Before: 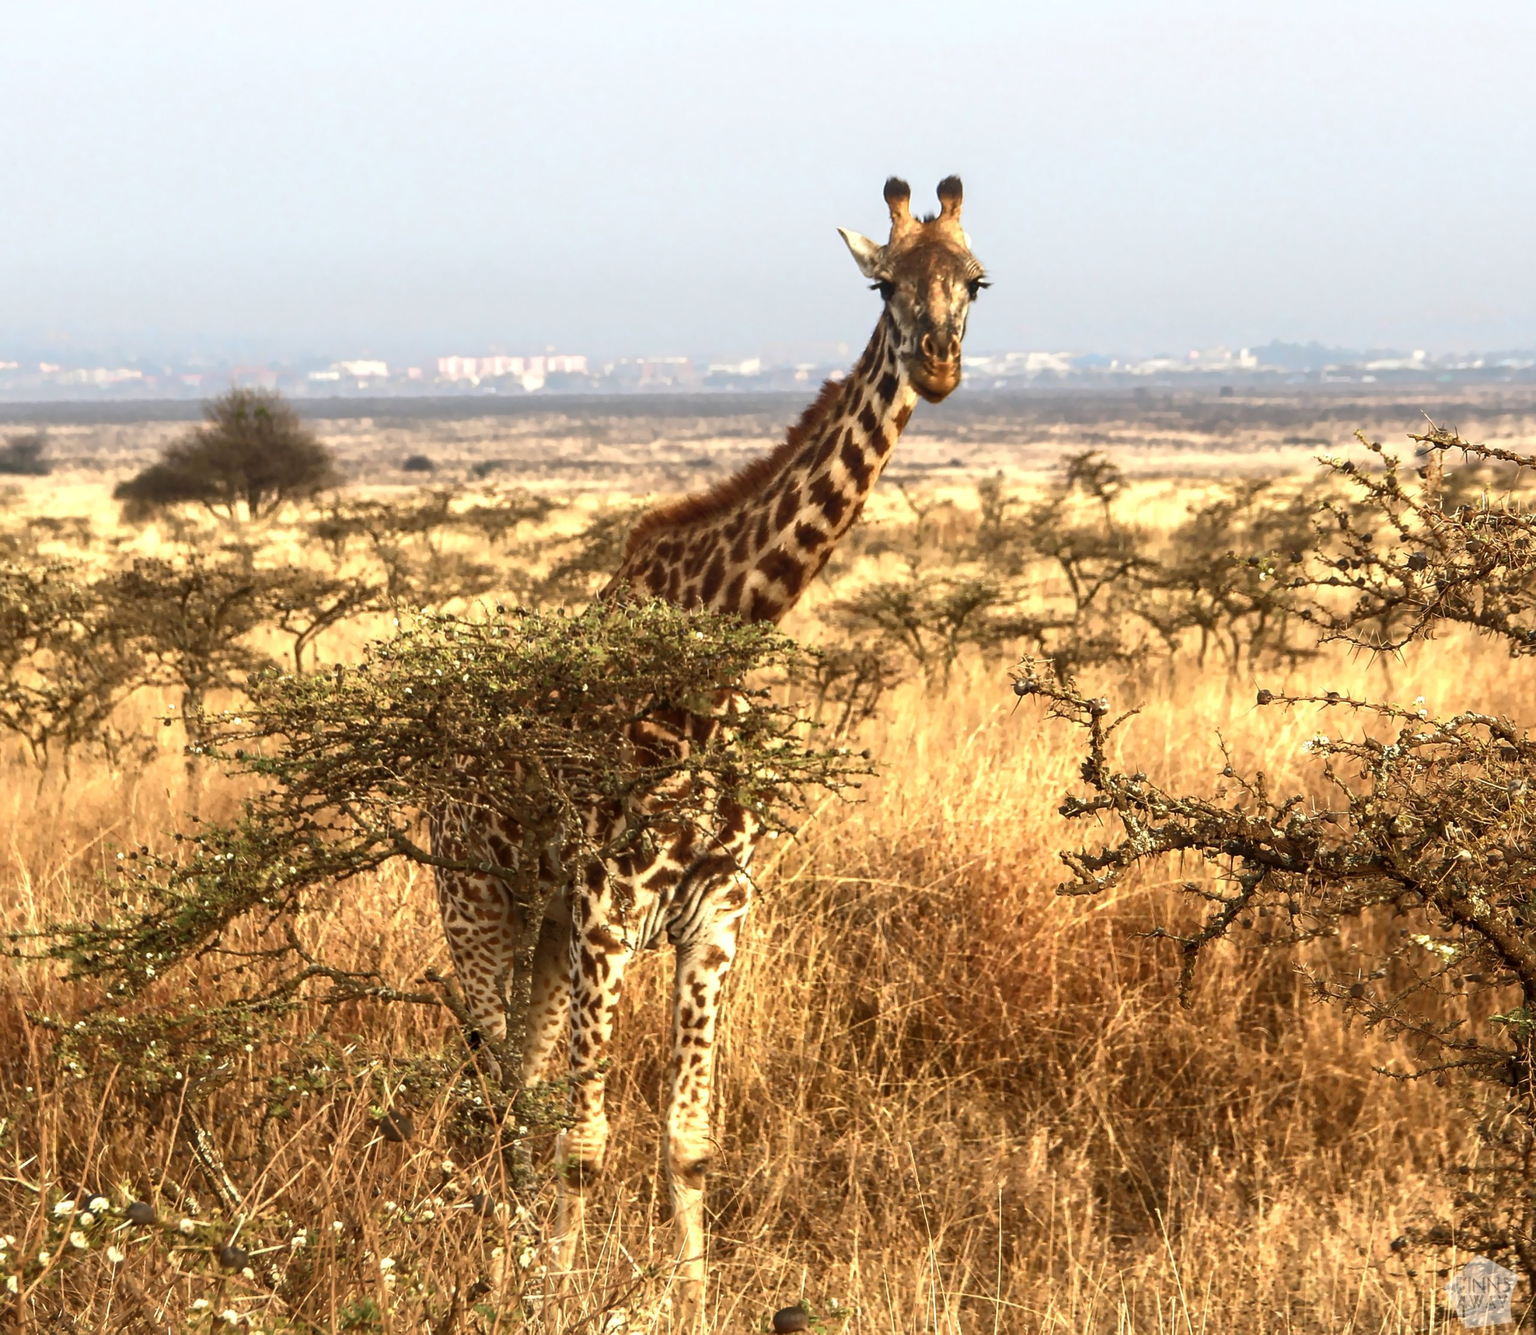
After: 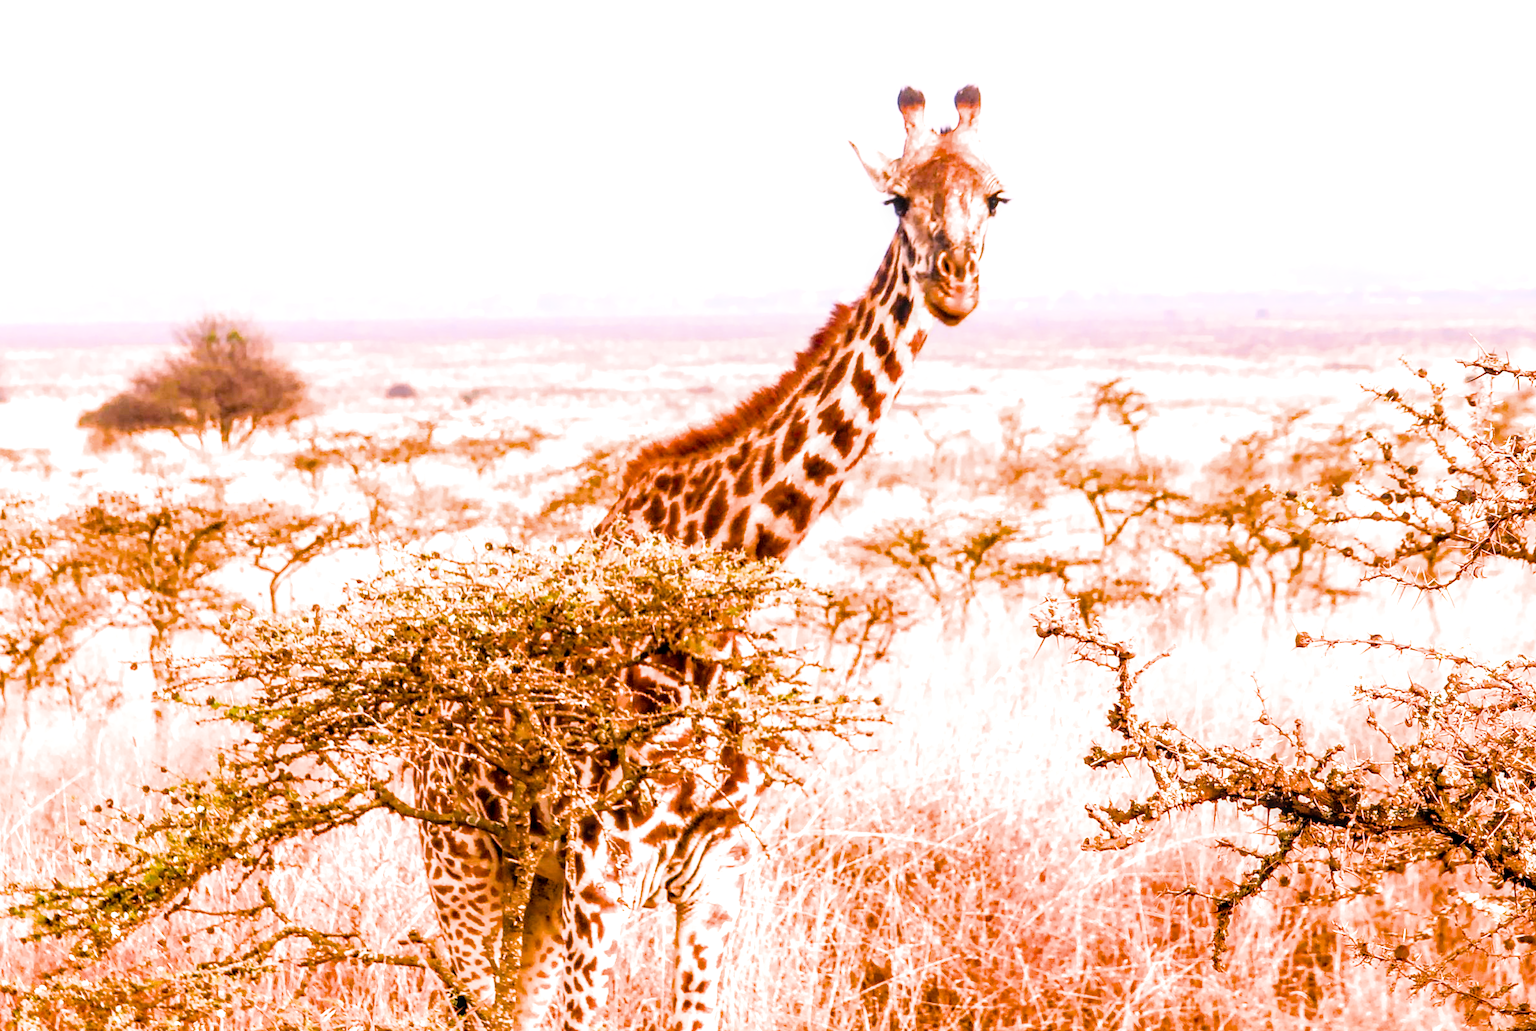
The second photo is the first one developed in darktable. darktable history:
crop: left 2.737%, top 7.287%, right 3.421%, bottom 20.179%
white balance: red 1.188, blue 1.11
color balance rgb: perceptual saturation grading › global saturation 30%, global vibrance 20%
filmic rgb: black relative exposure -5 EV, hardness 2.88, contrast 1.3, highlights saturation mix -30%
local contrast: on, module defaults
exposure: black level correction 0.005, exposure 2.084 EV, compensate highlight preservation false
